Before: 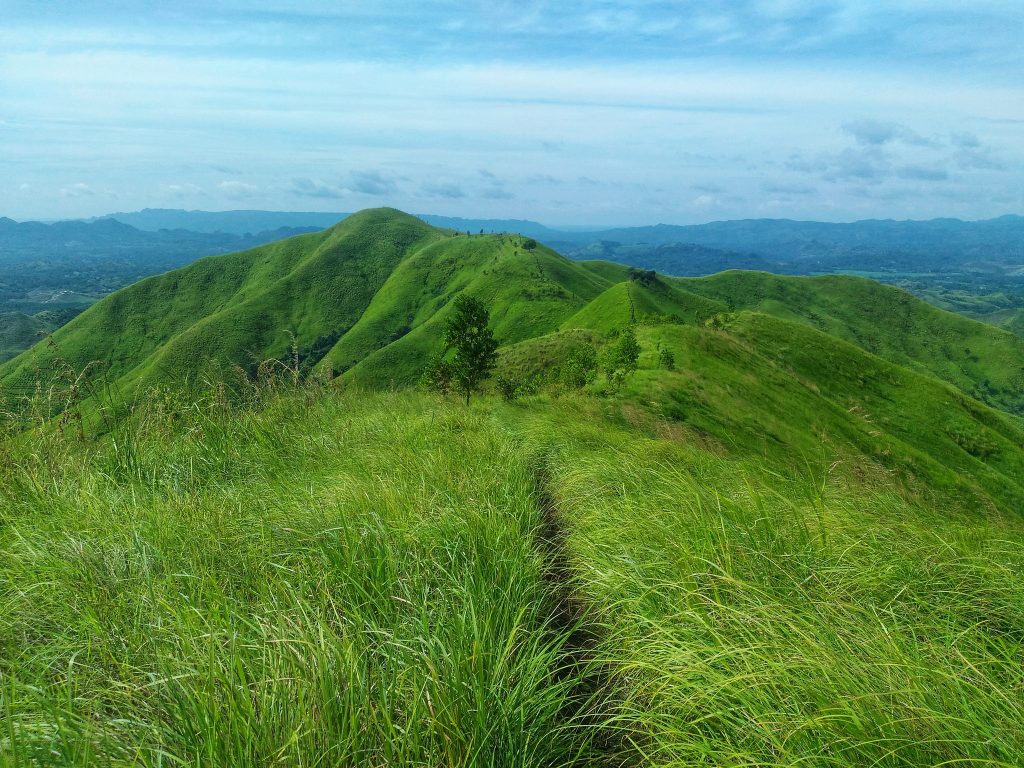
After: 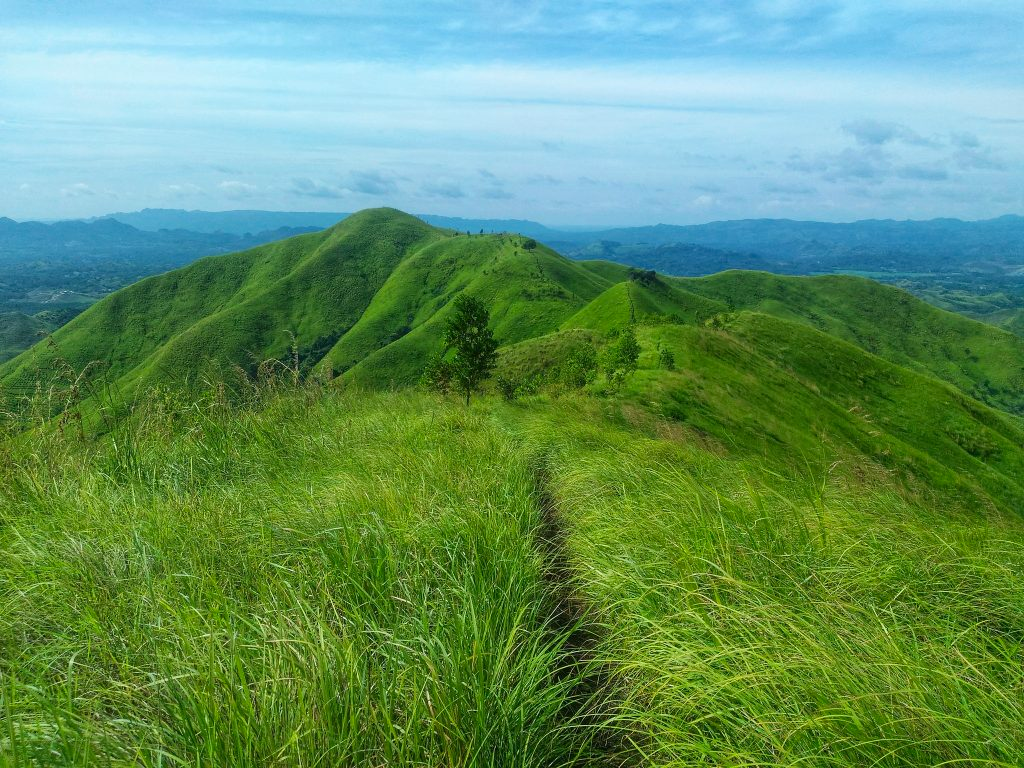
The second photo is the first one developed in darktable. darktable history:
contrast brightness saturation: contrast 0.039, saturation 0.067
tone equalizer: edges refinement/feathering 500, mask exposure compensation -1.57 EV, preserve details no
